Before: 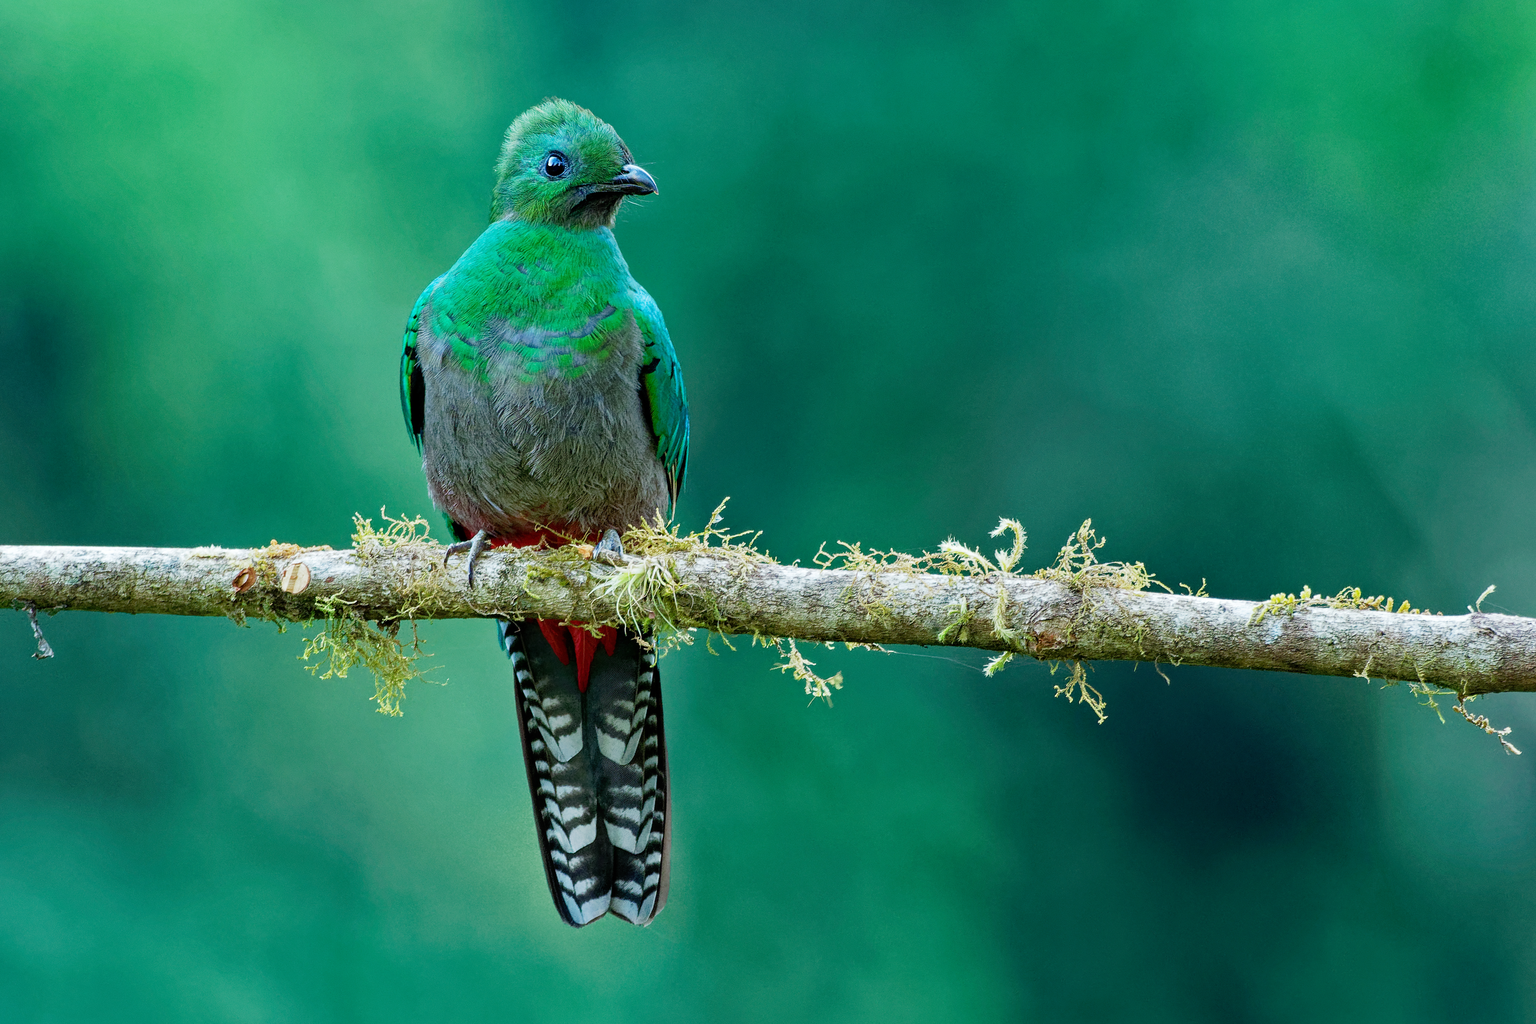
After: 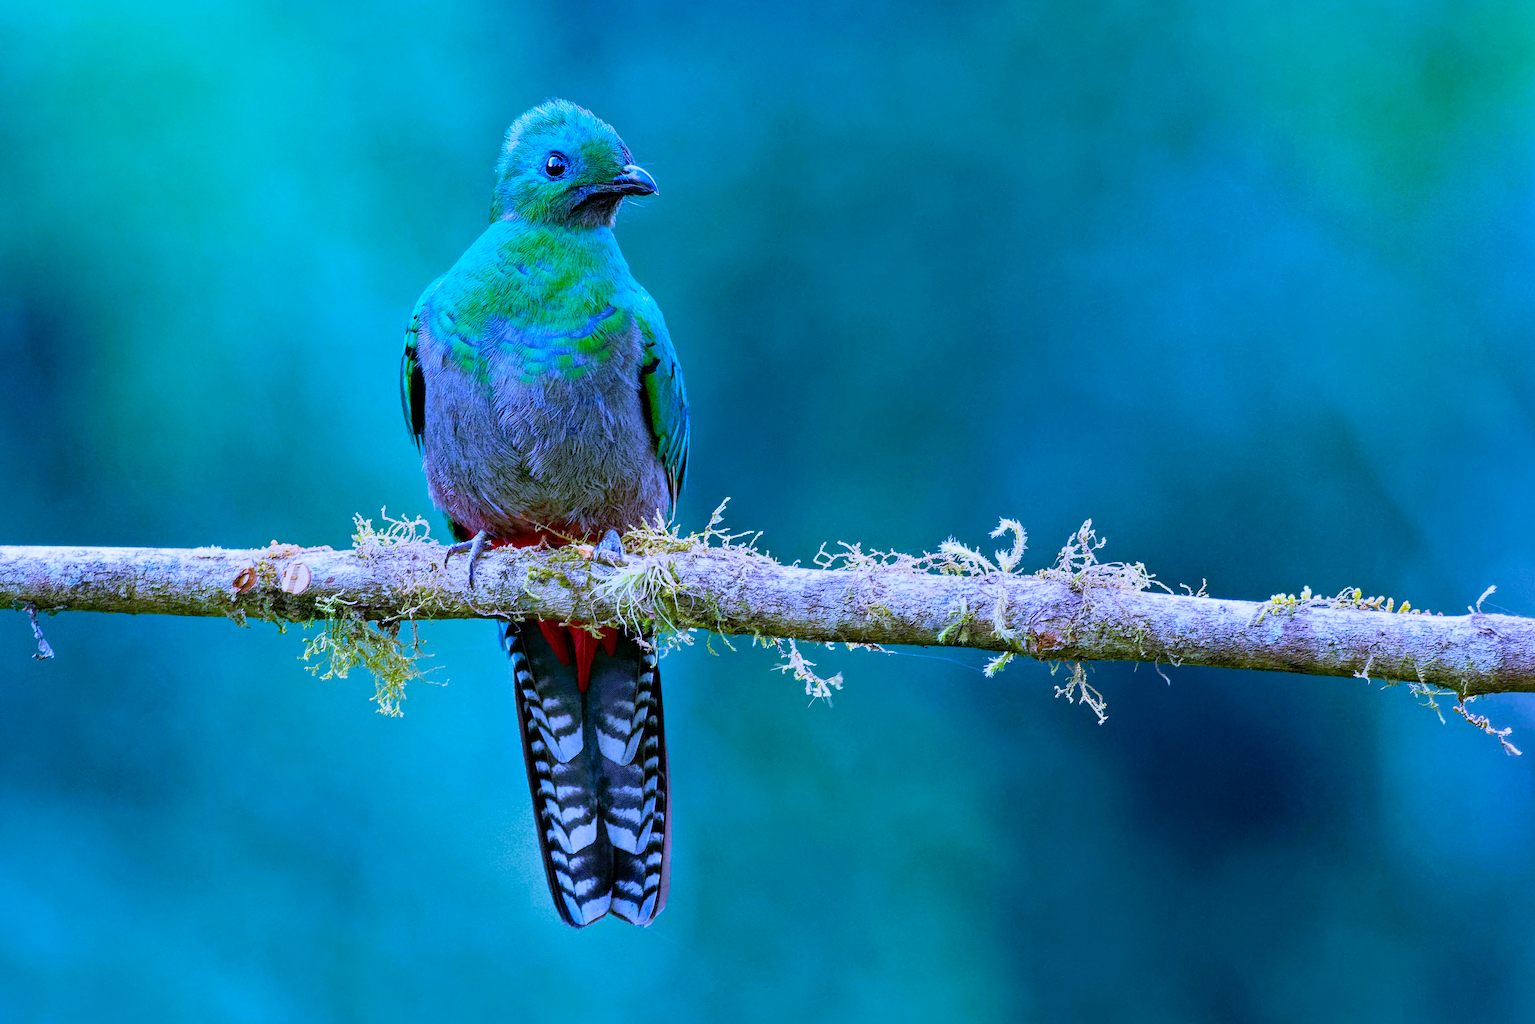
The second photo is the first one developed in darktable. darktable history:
local contrast: mode bilateral grid, contrast 10, coarseness 25, detail 115%, midtone range 0.2
color balance rgb: perceptual saturation grading › global saturation 25%, global vibrance 20%
white balance: red 0.98, blue 1.61
